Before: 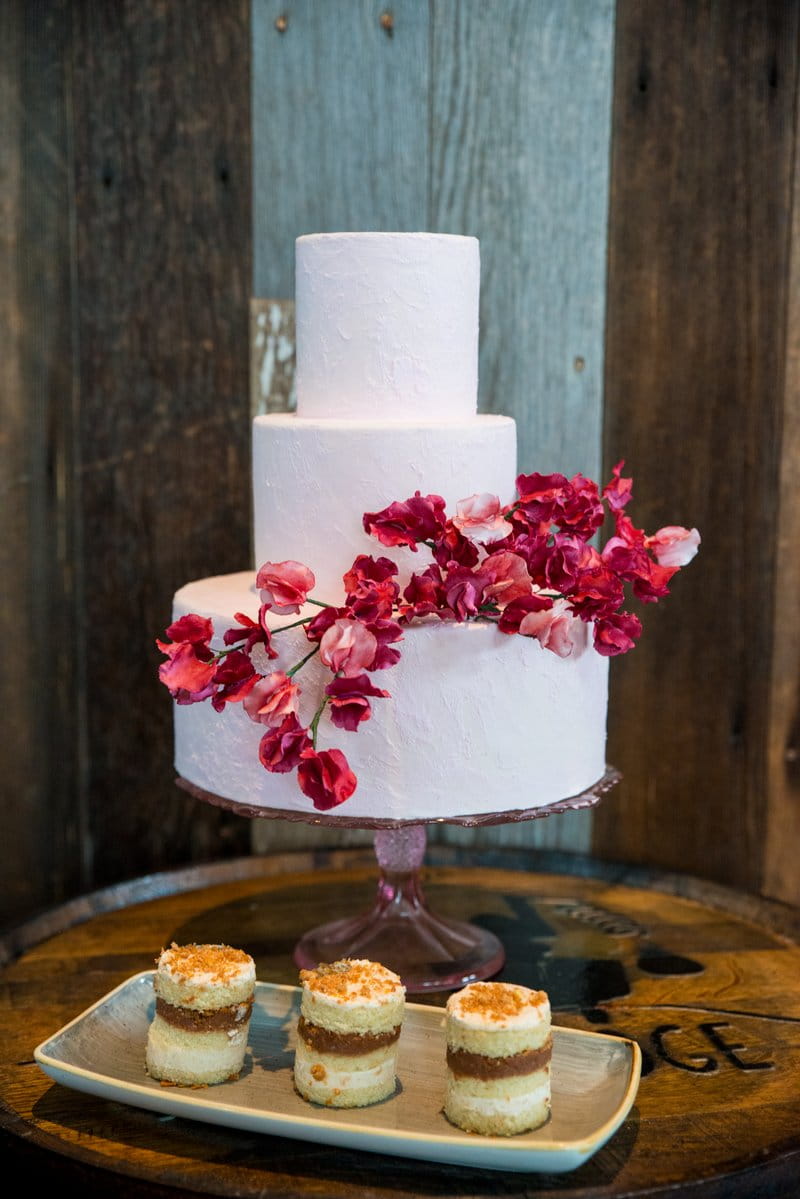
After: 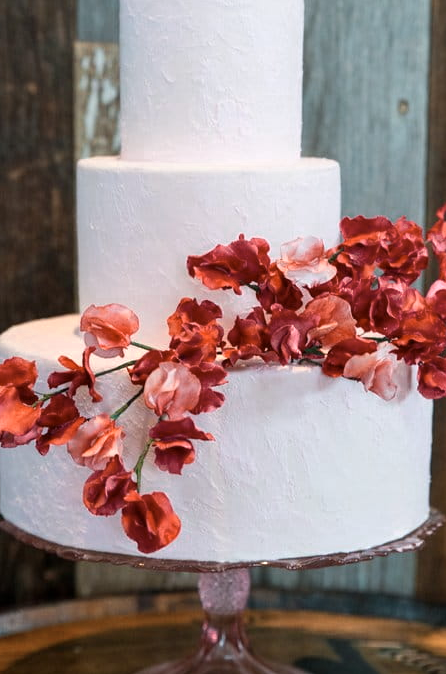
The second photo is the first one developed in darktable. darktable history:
crop and rotate: left 22.004%, top 21.515%, right 22.193%, bottom 22.248%
color zones: curves: ch0 [(0.018, 0.548) (0.224, 0.64) (0.425, 0.447) (0.675, 0.575) (0.732, 0.579)]; ch1 [(0.066, 0.487) (0.25, 0.5) (0.404, 0.43) (0.75, 0.421) (0.956, 0.421)]; ch2 [(0.044, 0.561) (0.215, 0.465) (0.399, 0.544) (0.465, 0.548) (0.614, 0.447) (0.724, 0.43) (0.882, 0.623) (0.956, 0.632)]
